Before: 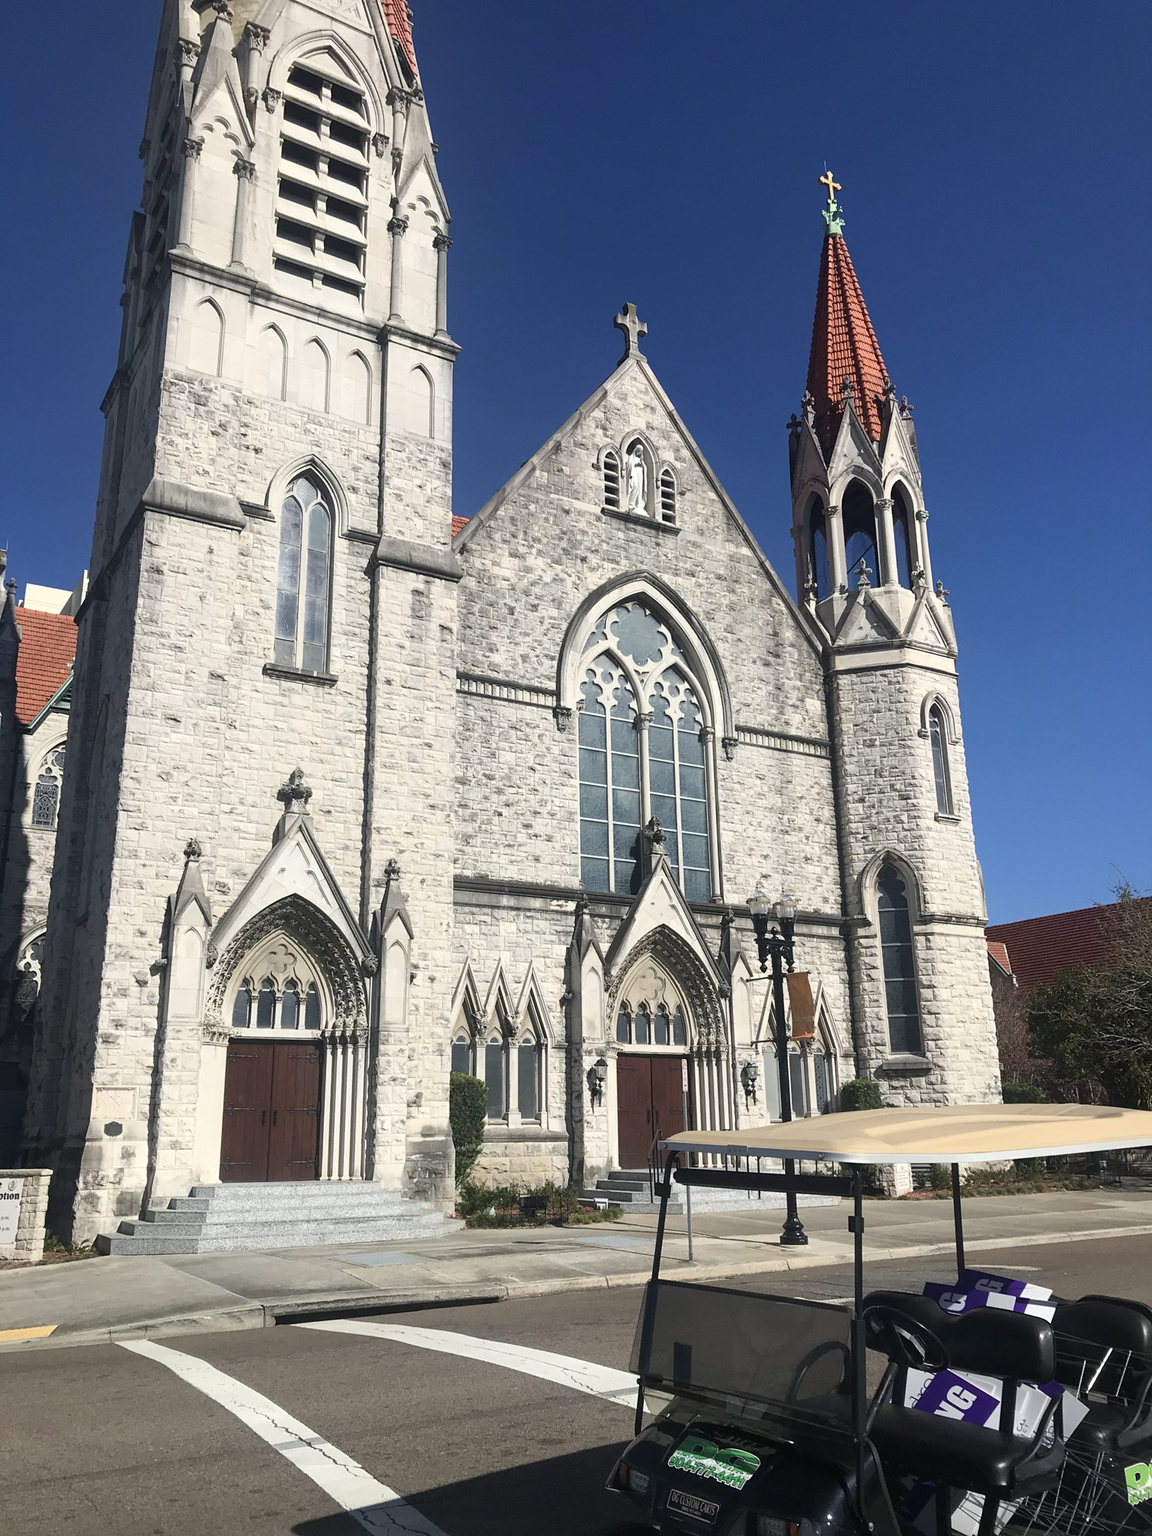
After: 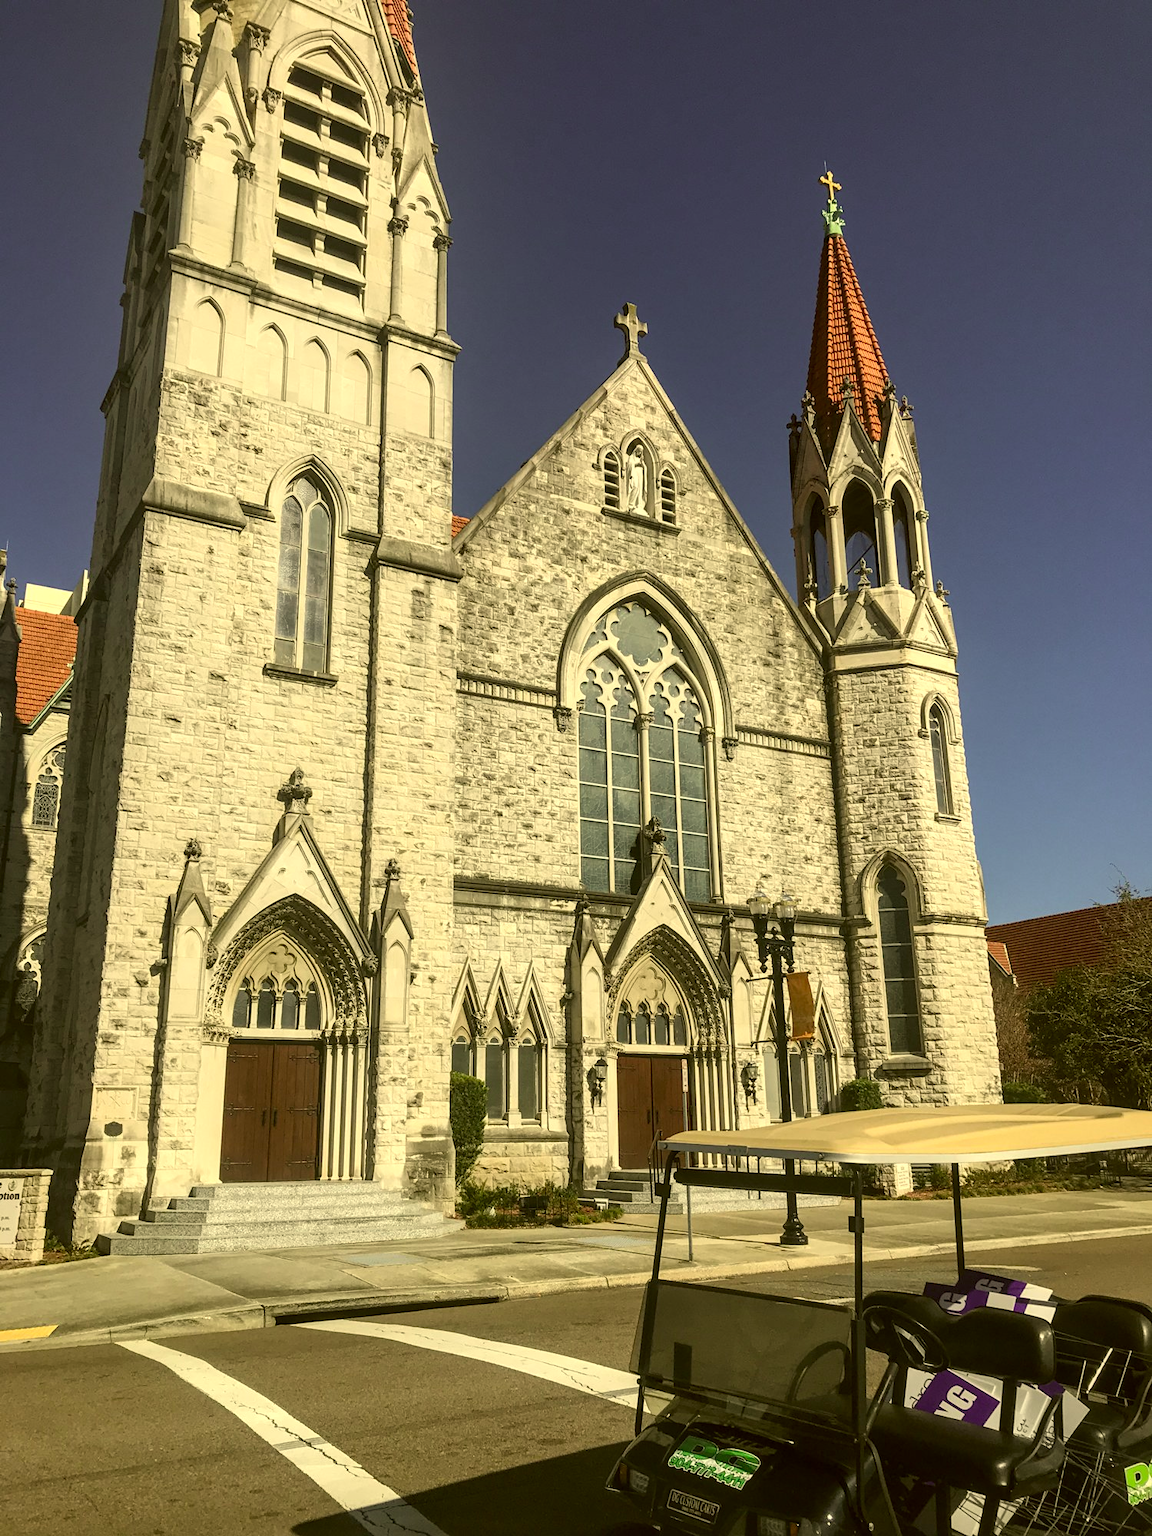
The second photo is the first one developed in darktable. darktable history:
local contrast: detail 130%
color correction: highlights a* 0.162, highlights b* 29.53, shadows a* -0.162, shadows b* 21.09
